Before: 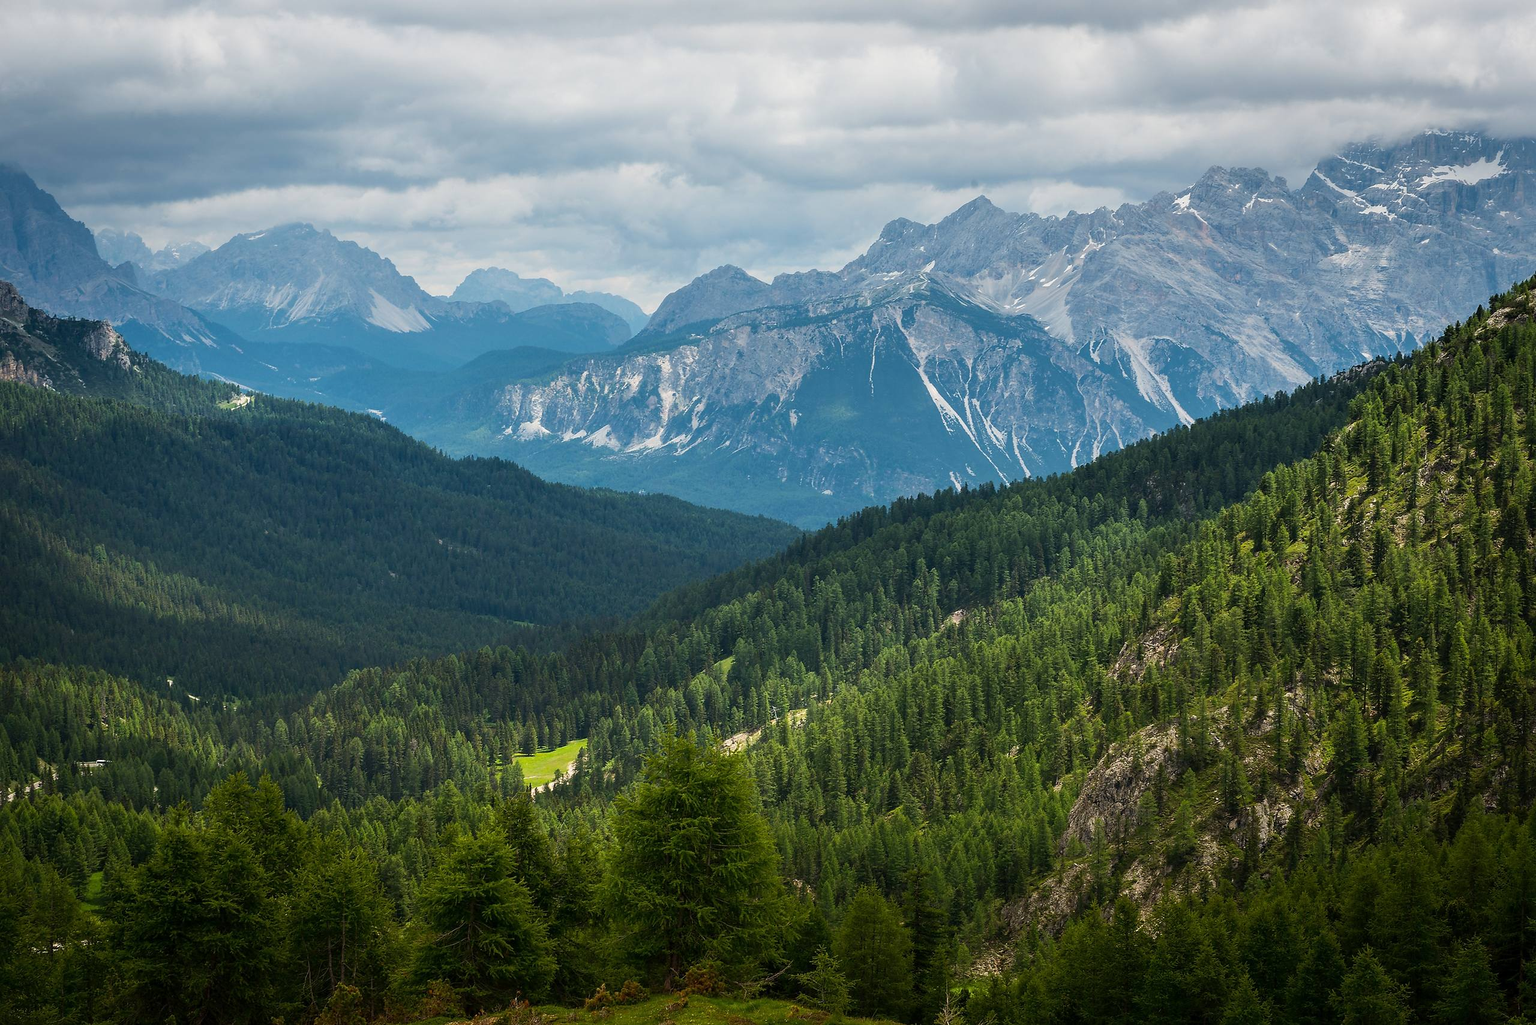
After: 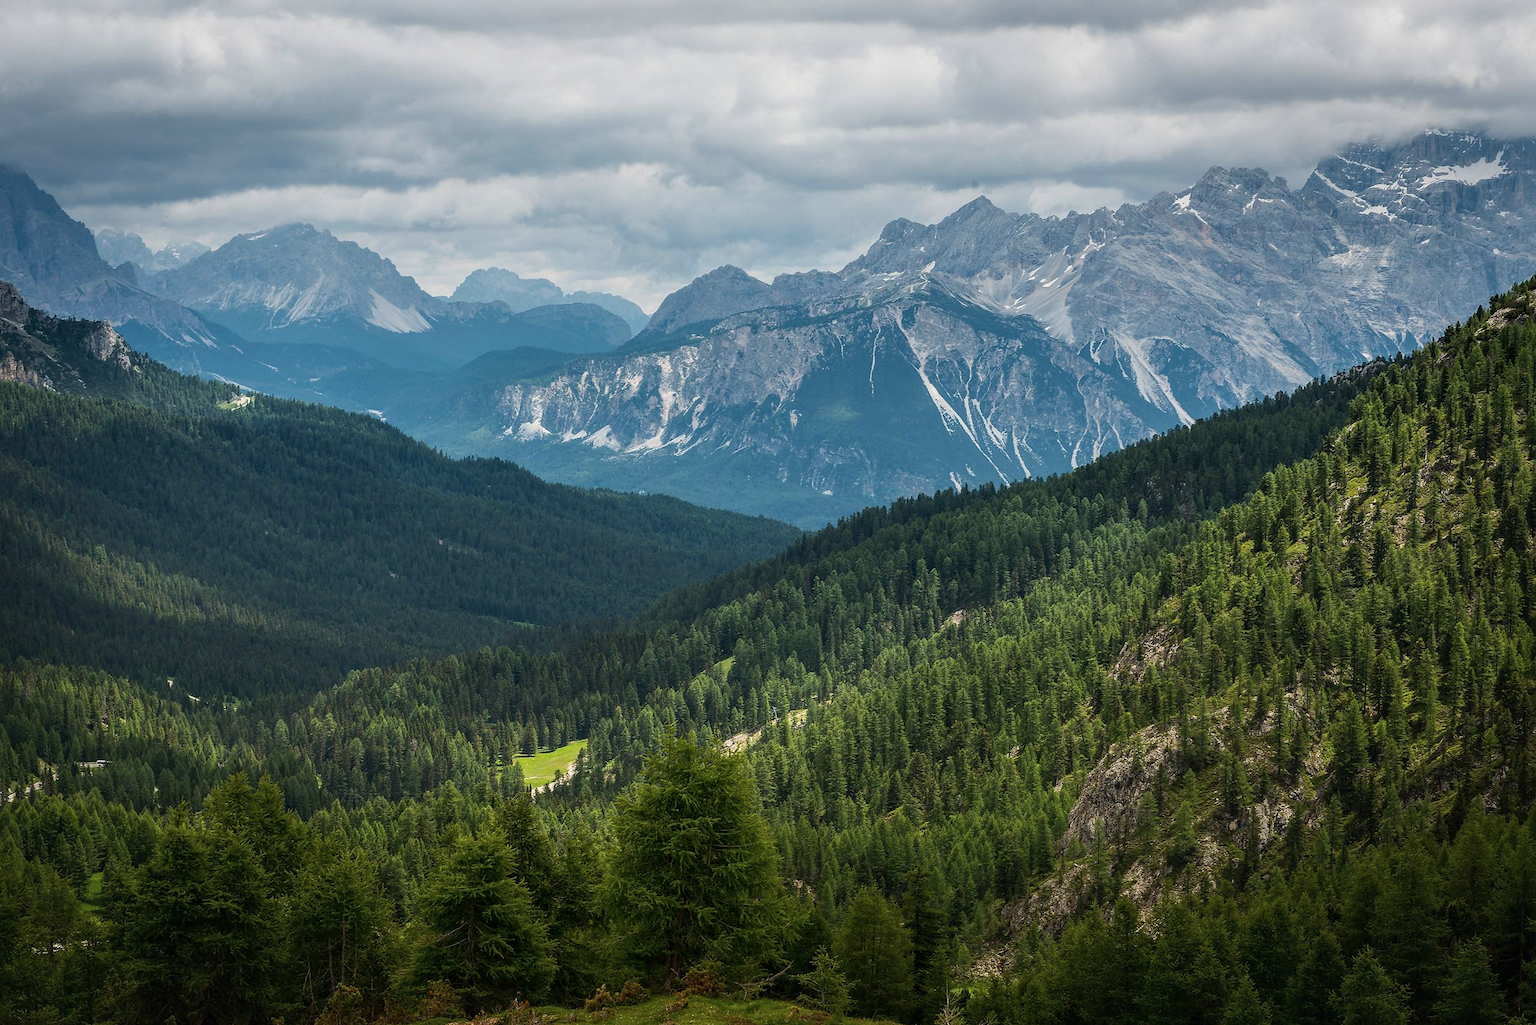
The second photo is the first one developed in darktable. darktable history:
contrast brightness saturation: contrast -0.08, brightness -0.04, saturation -0.11
local contrast: on, module defaults
